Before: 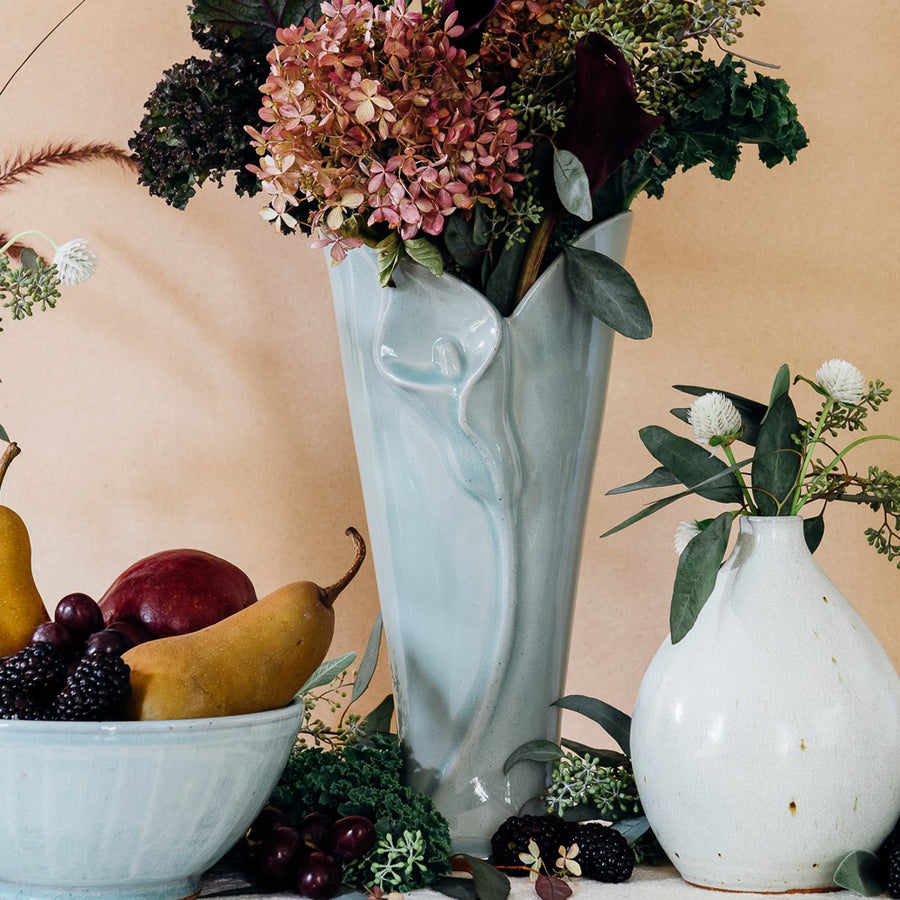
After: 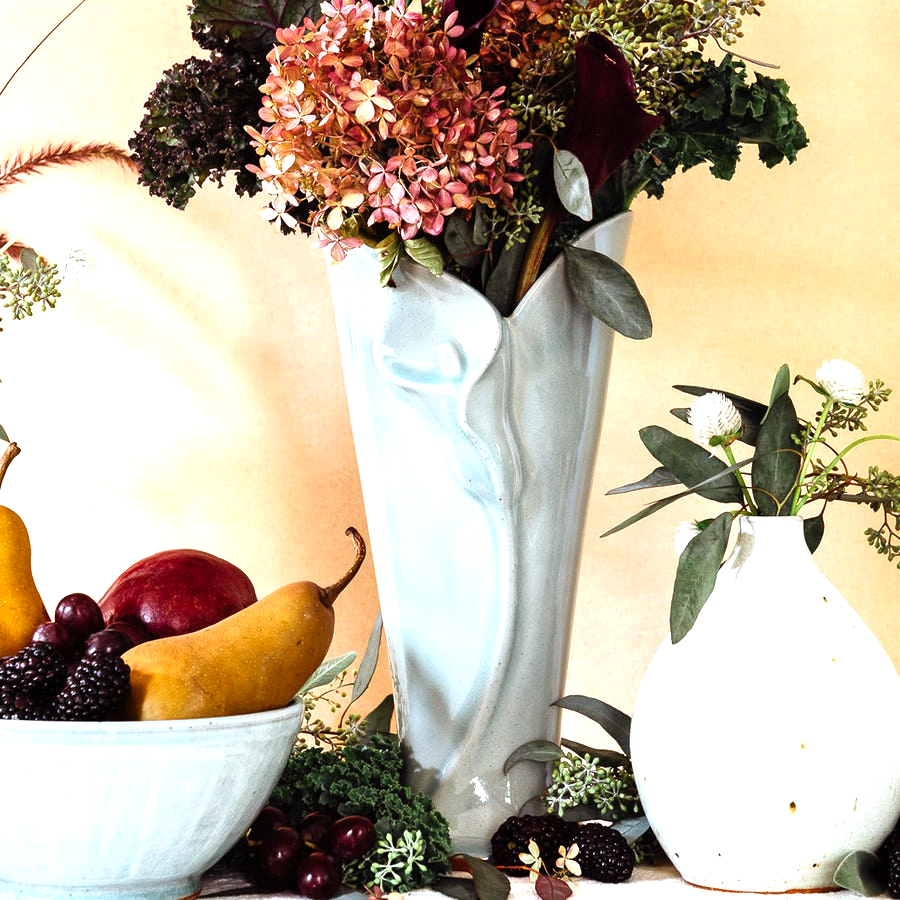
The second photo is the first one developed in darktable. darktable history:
rgb levels: mode RGB, independent channels, levels [[0, 0.5, 1], [0, 0.521, 1], [0, 0.536, 1]]
exposure: black level correction 0, exposure 1.1 EV, compensate highlight preservation false
